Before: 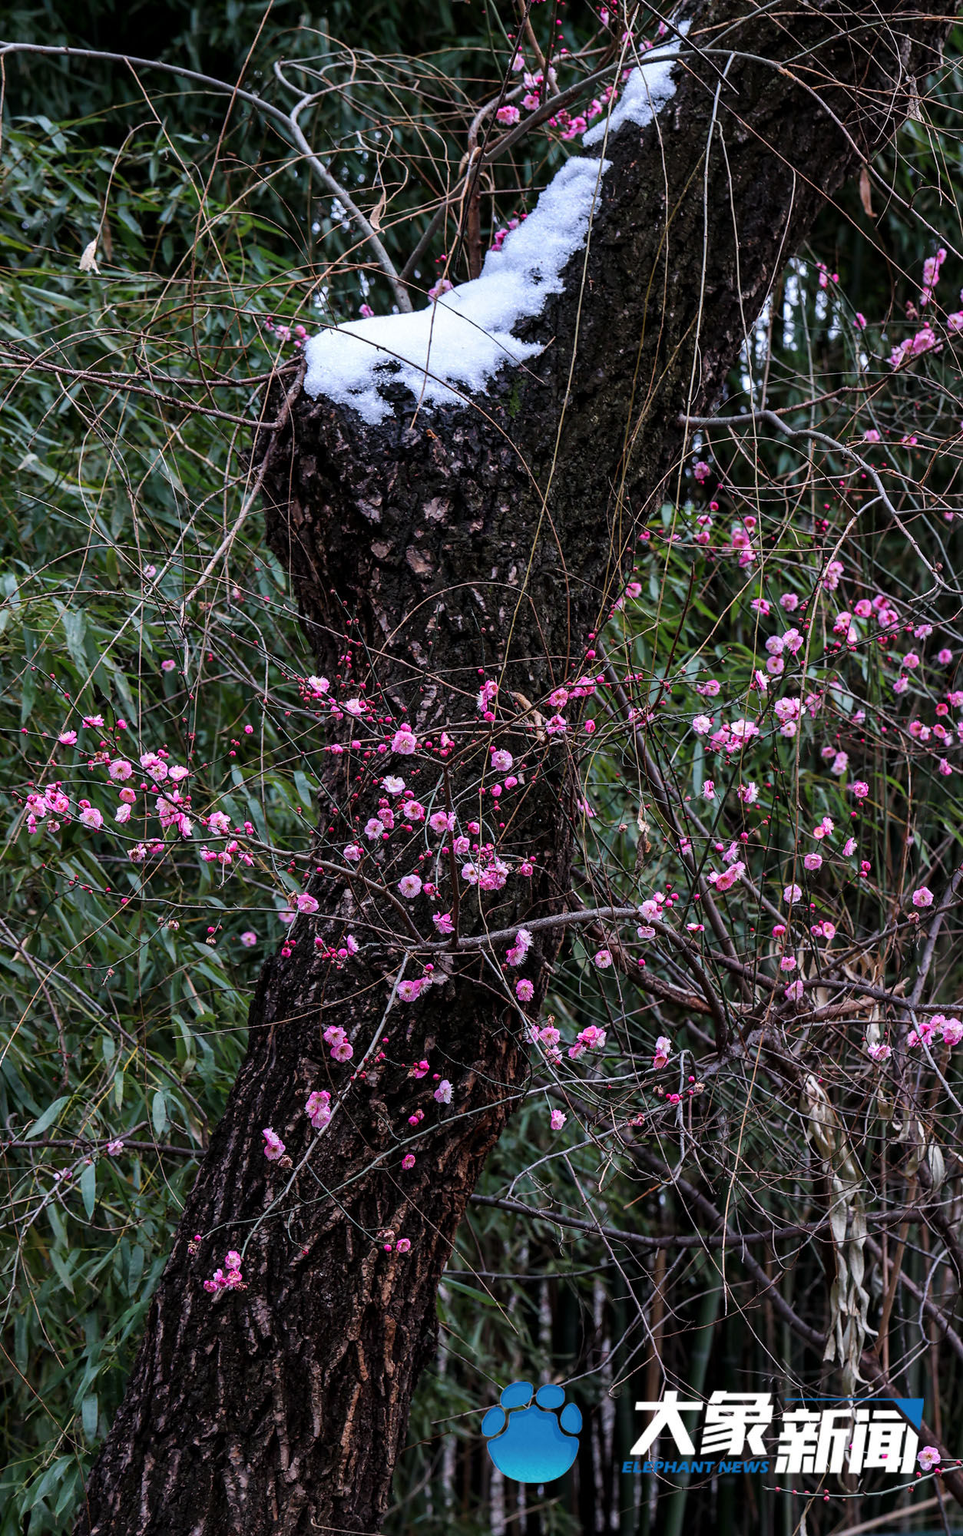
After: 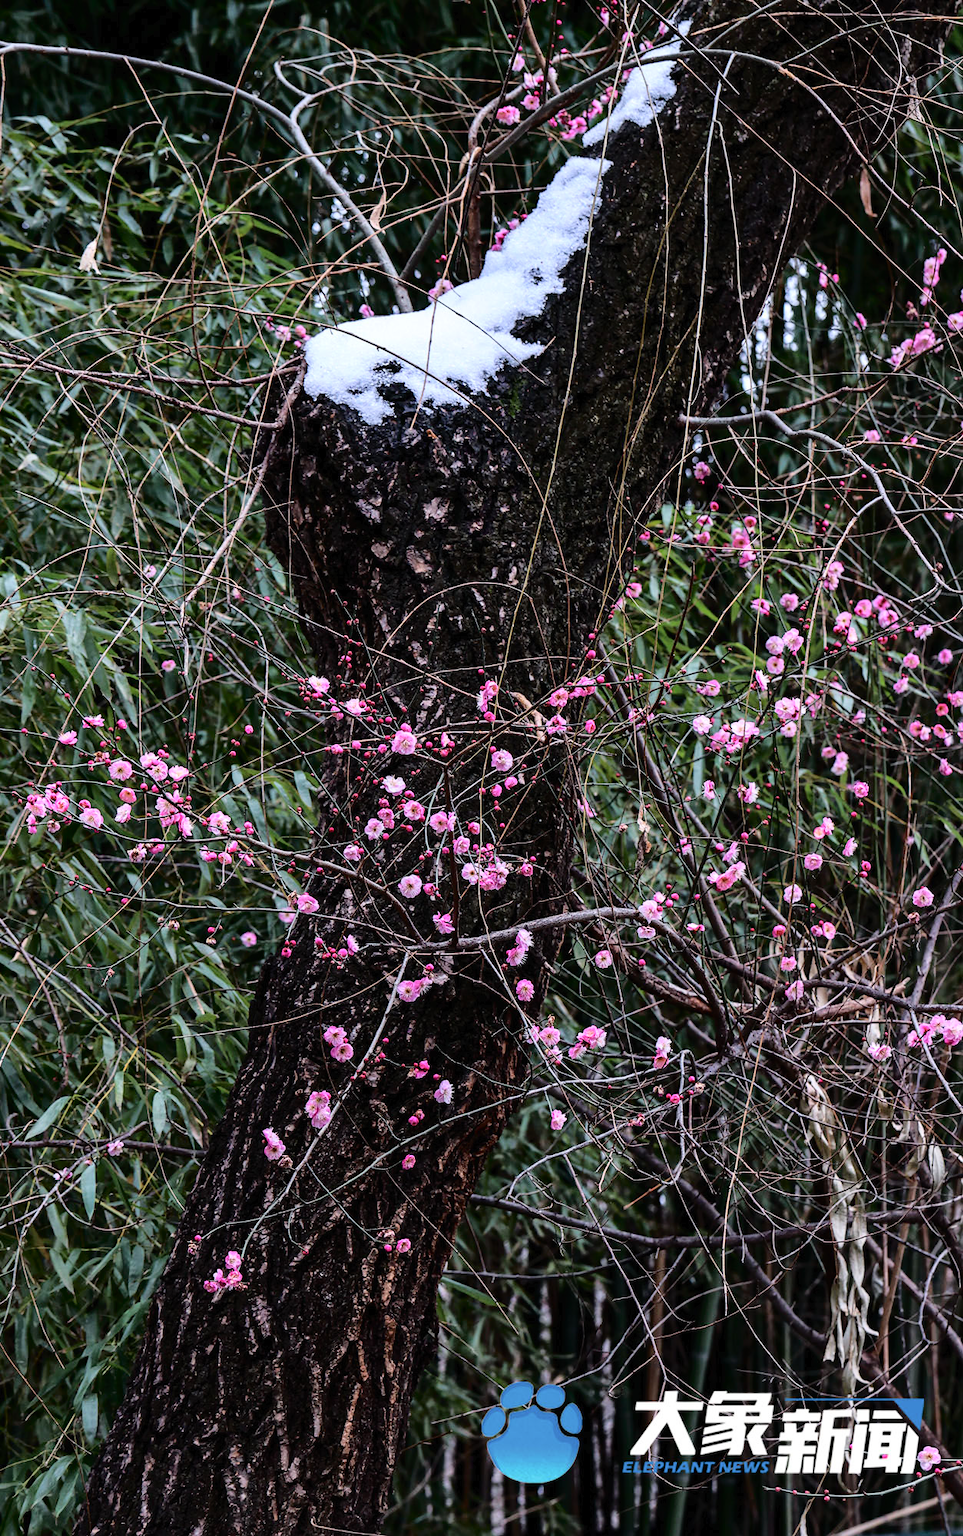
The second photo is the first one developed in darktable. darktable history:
tone curve: curves: ch0 [(0, 0) (0.003, 0.012) (0.011, 0.015) (0.025, 0.023) (0.044, 0.036) (0.069, 0.047) (0.1, 0.062) (0.136, 0.1) (0.177, 0.15) (0.224, 0.219) (0.277, 0.3) (0.335, 0.401) (0.399, 0.49) (0.468, 0.569) (0.543, 0.641) (0.623, 0.73) (0.709, 0.806) (0.801, 0.88) (0.898, 0.939) (1, 1)], color space Lab, independent channels, preserve colors none
